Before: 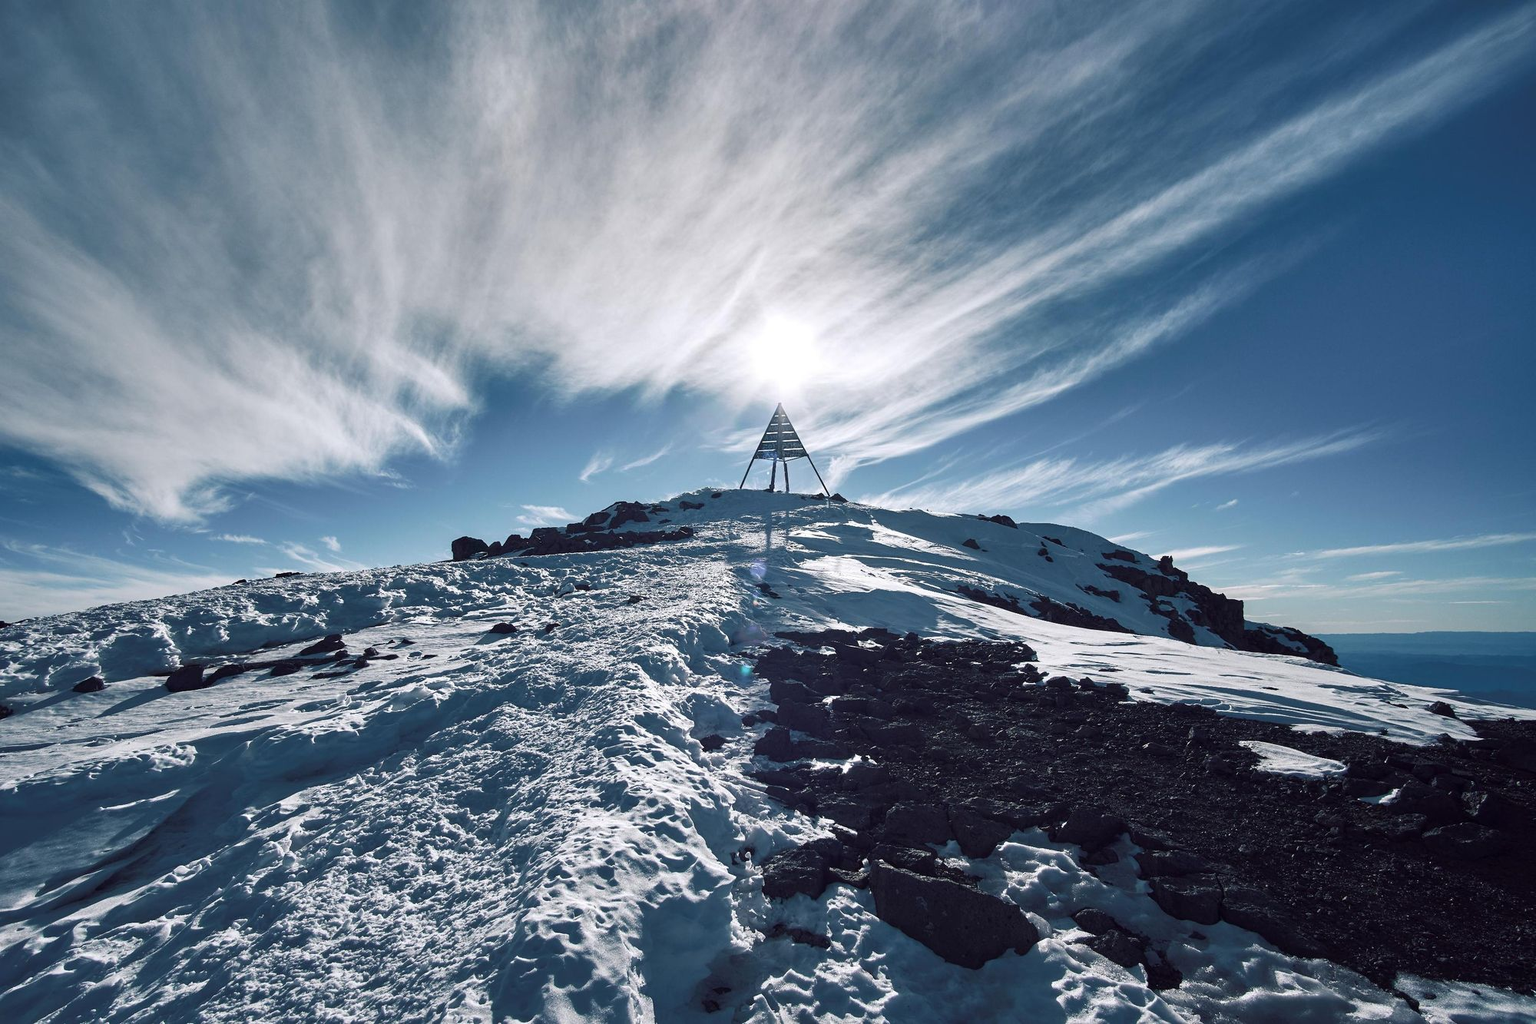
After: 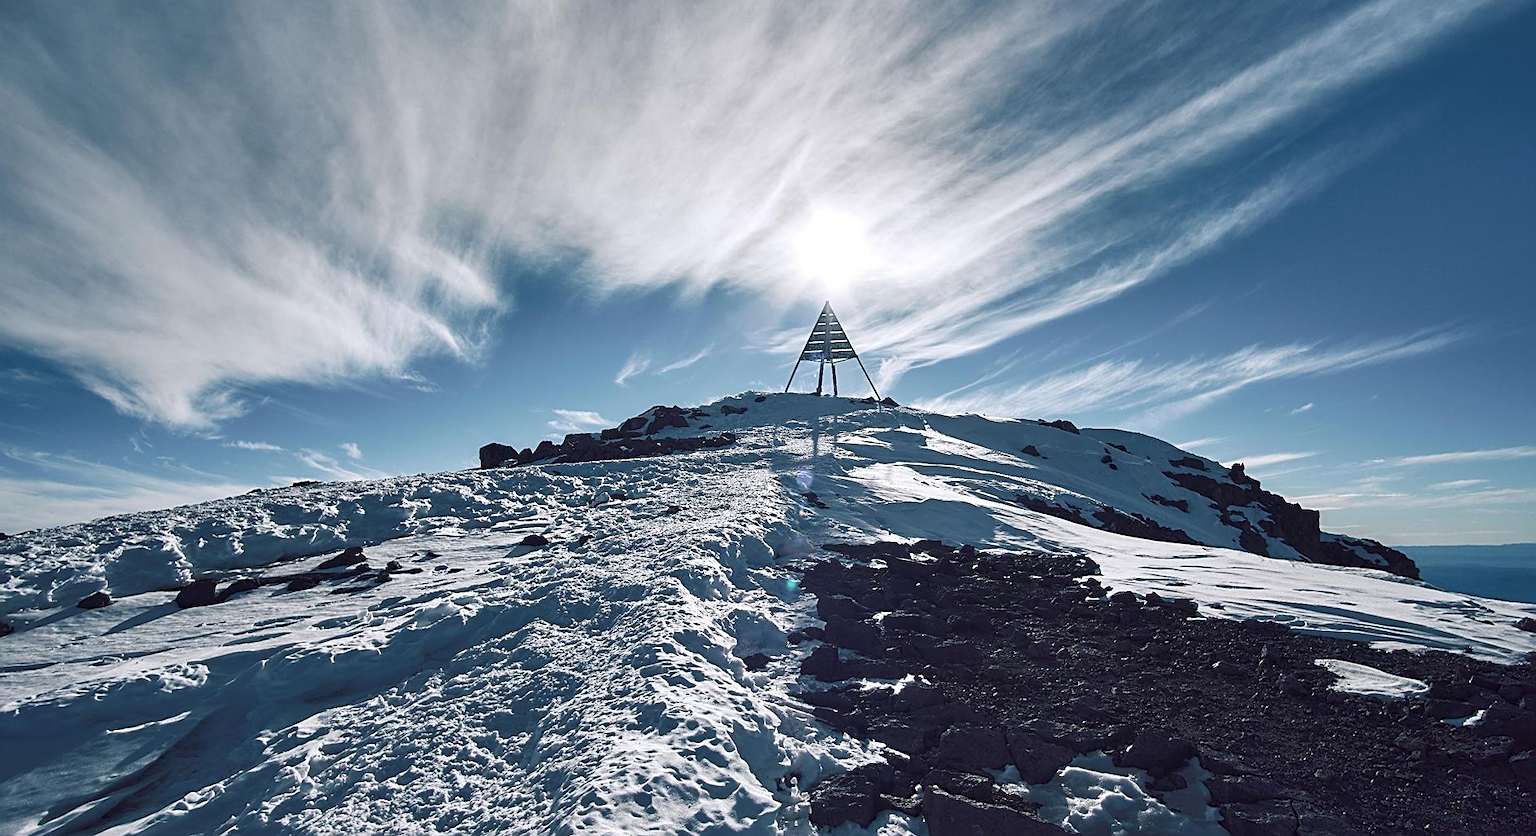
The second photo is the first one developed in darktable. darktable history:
crop and rotate: angle 0.03°, top 11.643%, right 5.651%, bottom 11.189%
shadows and highlights: shadows 62.66, white point adjustment 0.37, highlights -34.44, compress 83.82%
white balance: emerald 1
sharpen: on, module defaults
